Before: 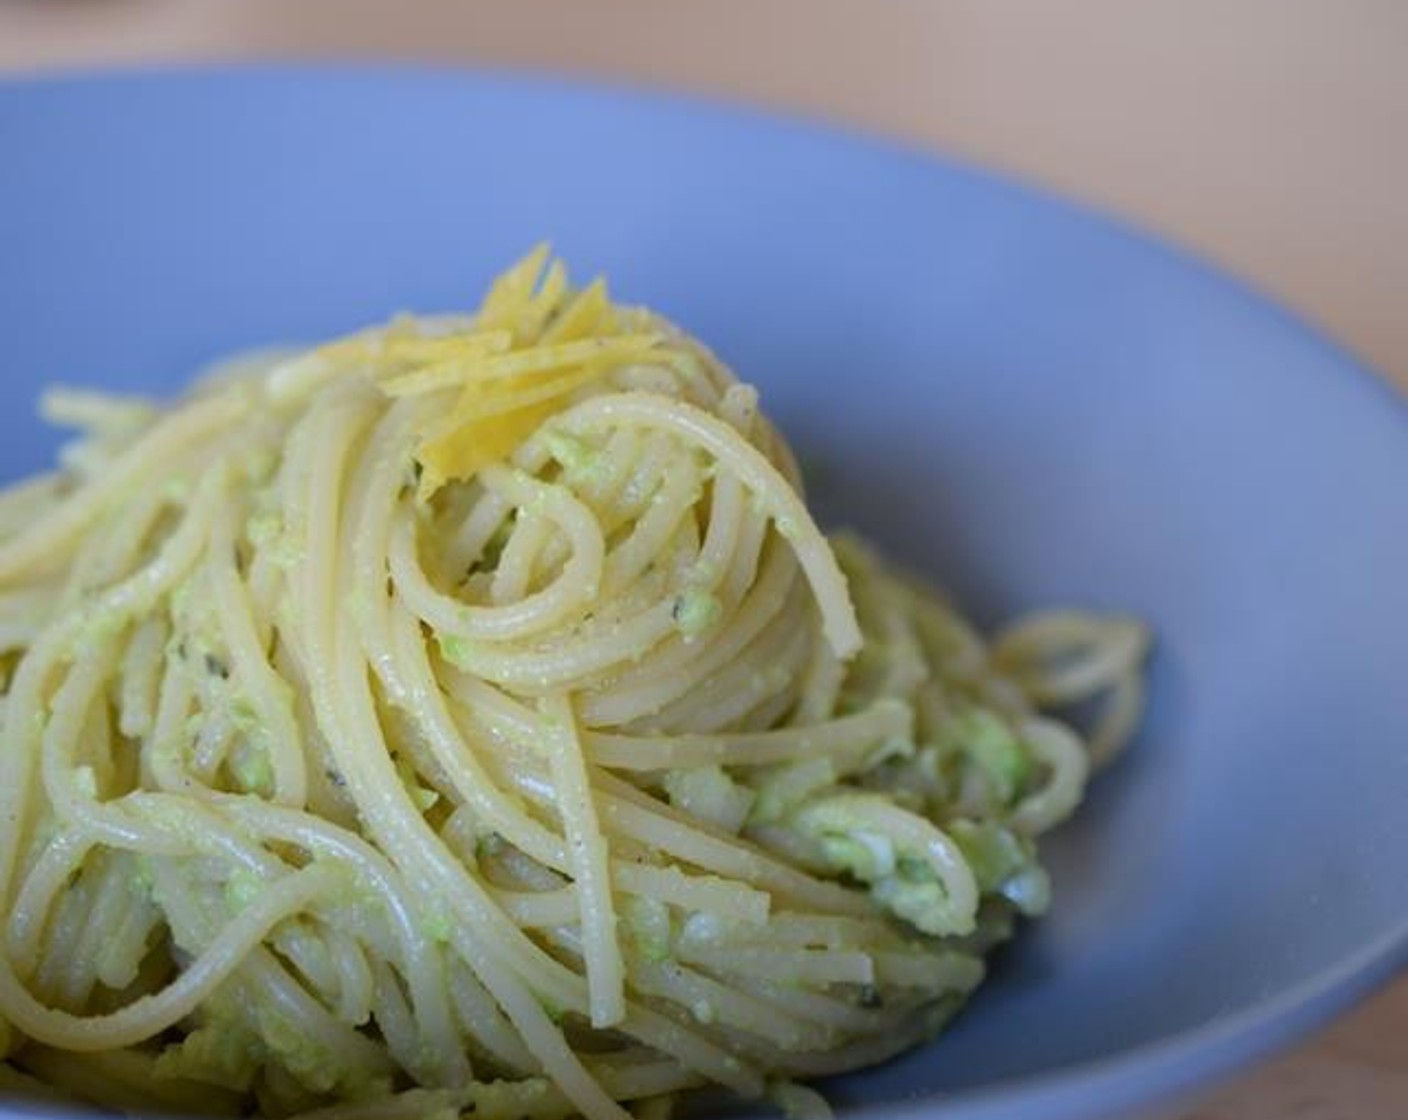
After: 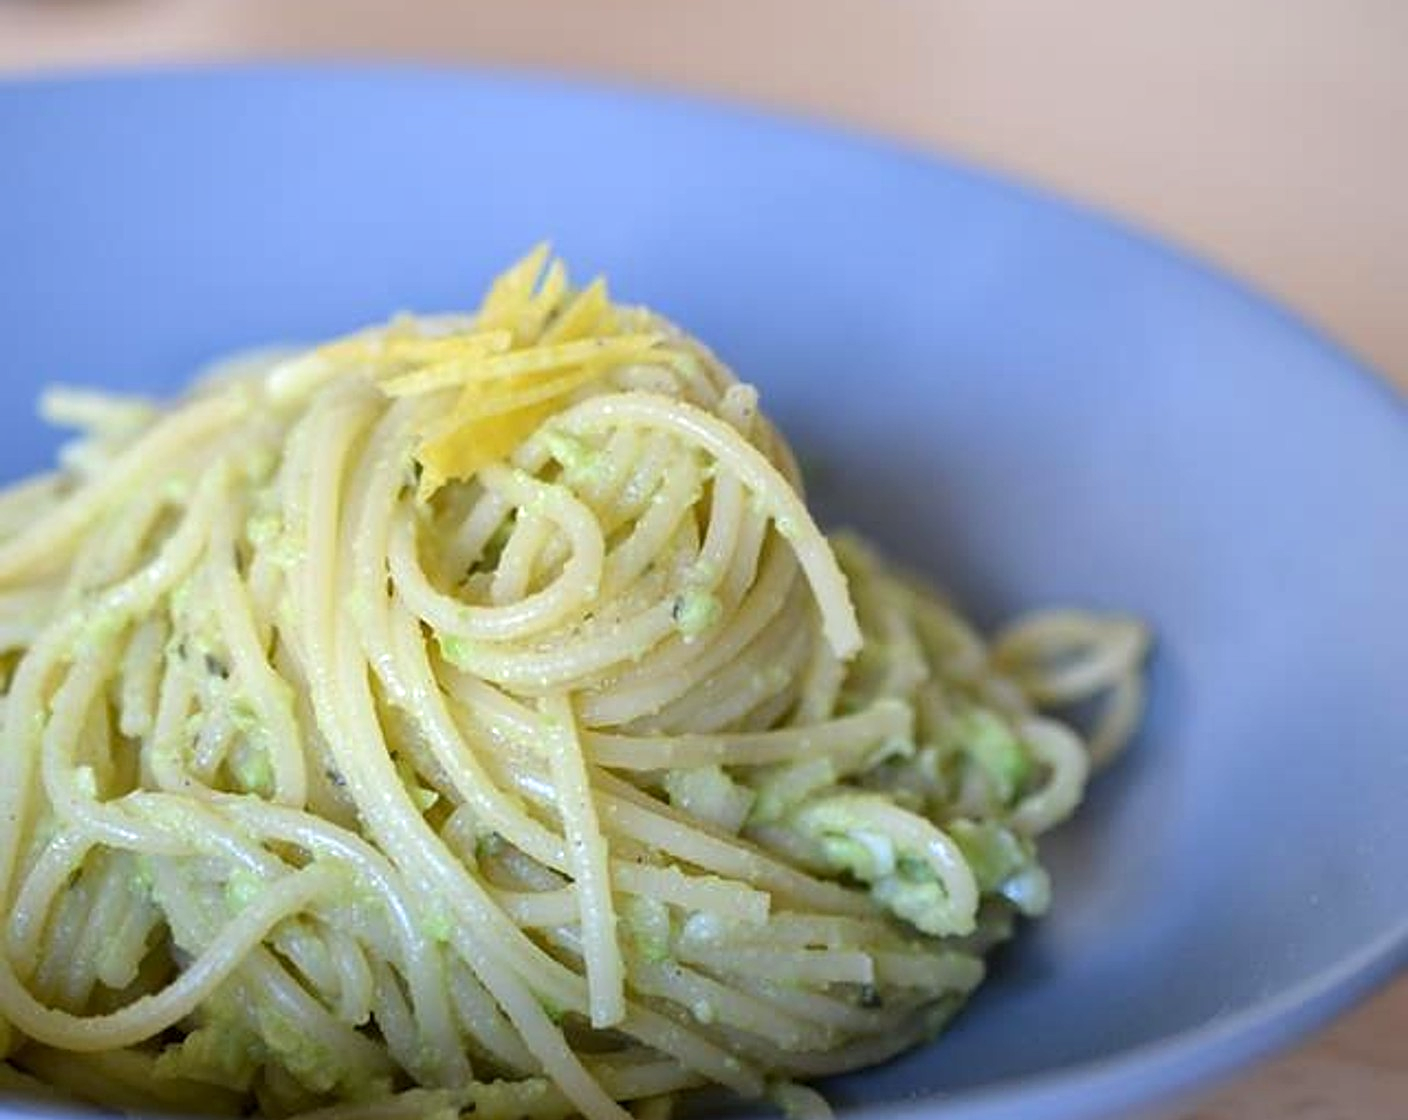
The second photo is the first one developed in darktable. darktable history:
exposure: black level correction 0, exposure 0.5 EV, compensate highlight preservation false
sharpen: on, module defaults
local contrast: mode bilateral grid, contrast 20, coarseness 50, detail 120%, midtone range 0.2
